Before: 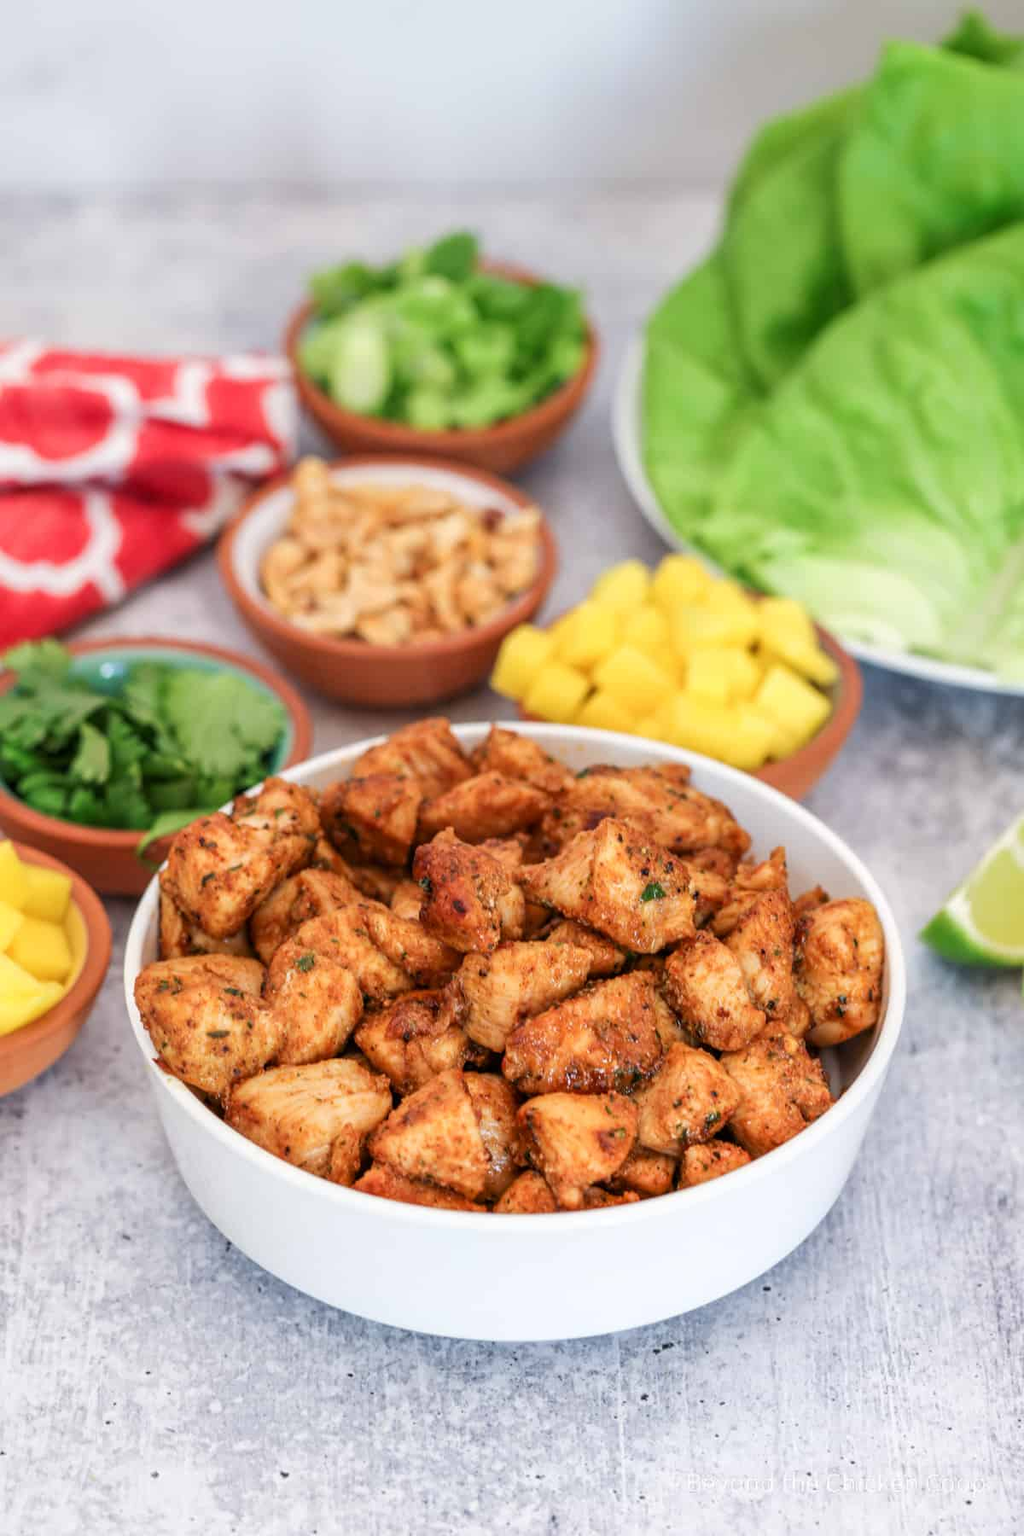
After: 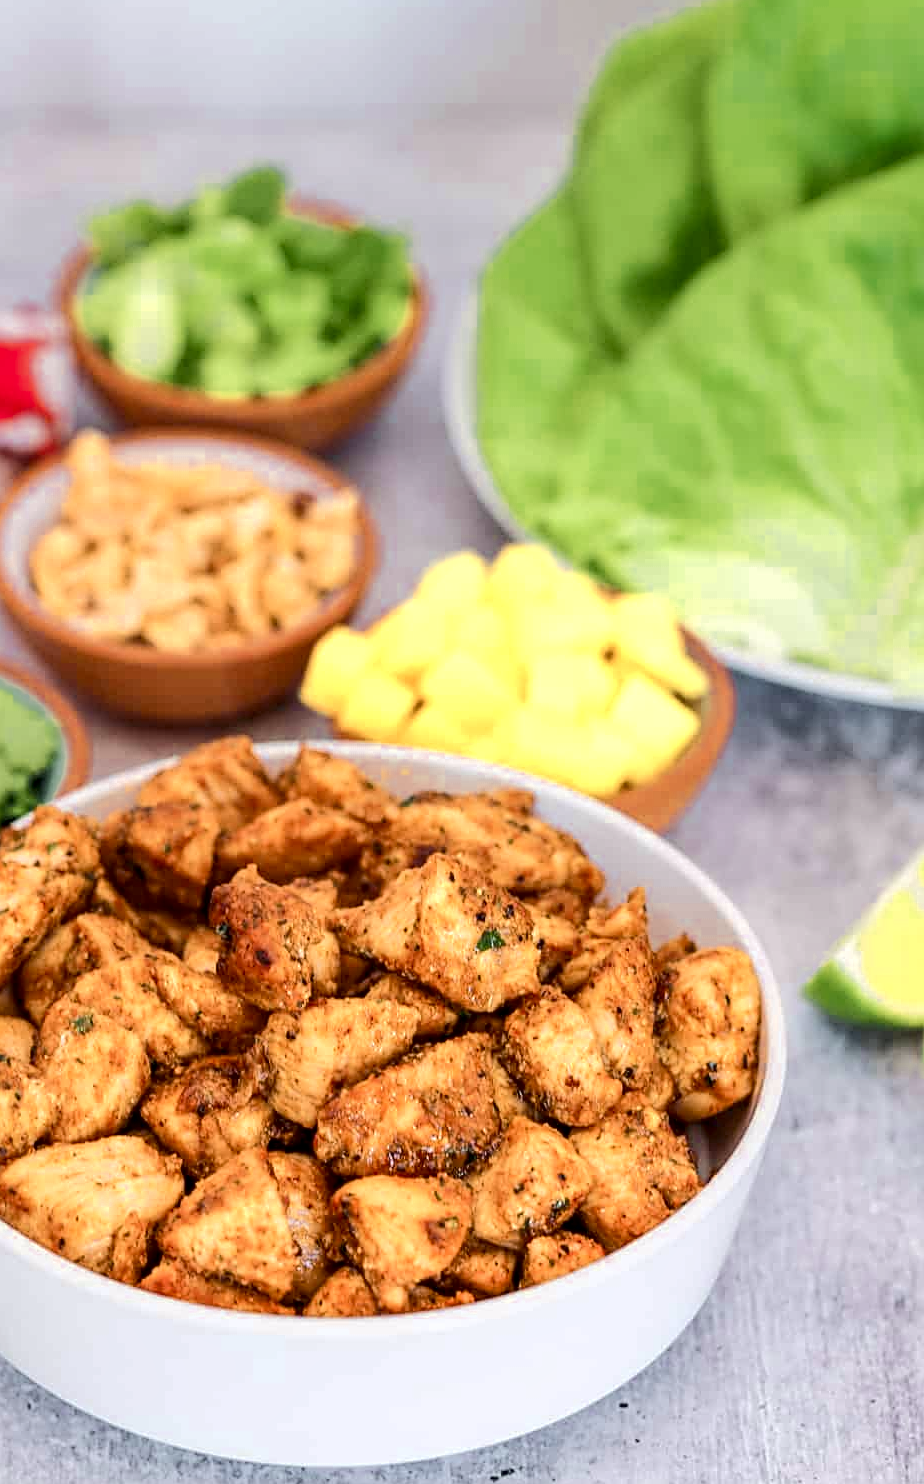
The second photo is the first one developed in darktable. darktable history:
tone curve: curves: ch0 [(0, 0) (0.052, 0.018) (0.236, 0.207) (0.41, 0.417) (0.485, 0.518) (0.54, 0.584) (0.625, 0.666) (0.845, 0.828) (0.994, 0.964)]; ch1 [(0, 0.055) (0.15, 0.117) (0.317, 0.34) (0.382, 0.408) (0.434, 0.441) (0.472, 0.479) (0.498, 0.501) (0.557, 0.558) (0.616, 0.59) (0.739, 0.7) (0.873, 0.857) (1, 0.928)]; ch2 [(0, 0) (0.352, 0.403) (0.447, 0.466) (0.482, 0.482) (0.528, 0.526) (0.586, 0.577) (0.618, 0.621) (0.785, 0.747) (1, 1)], color space Lab, independent channels, preserve colors none
local contrast: highlights 106%, shadows 98%, detail 119%, midtone range 0.2
crop: left 22.949%, top 5.866%, bottom 11.661%
sharpen: on, module defaults
color zones: curves: ch0 [(0.004, 0.305) (0.261, 0.623) (0.389, 0.399) (0.708, 0.571) (0.947, 0.34)]; ch1 [(0.025, 0.645) (0.229, 0.584) (0.326, 0.551) (0.484, 0.262) (0.757, 0.643)]
color calibration: gray › normalize channels true, illuminant same as pipeline (D50), adaptation none (bypass), x 0.333, y 0.335, temperature 5014.84 K, gamut compression 0.007
